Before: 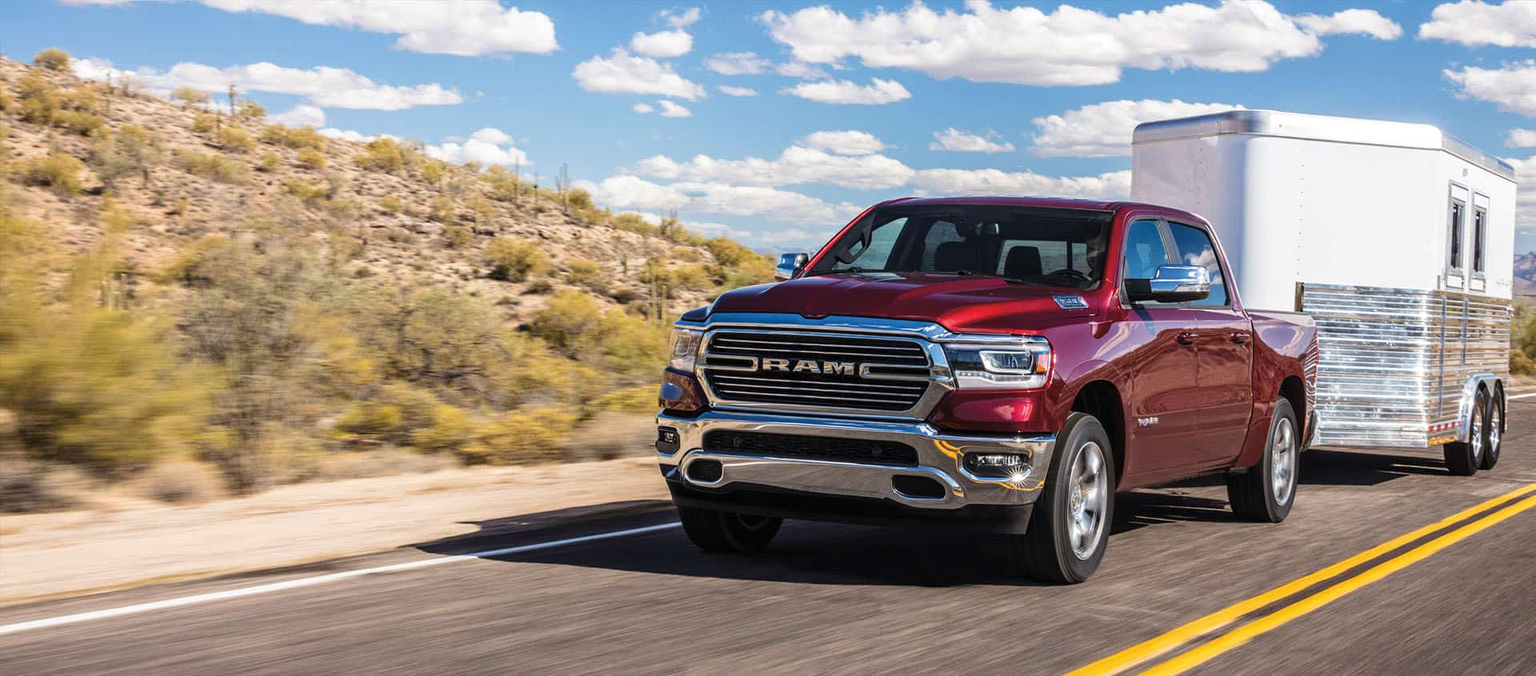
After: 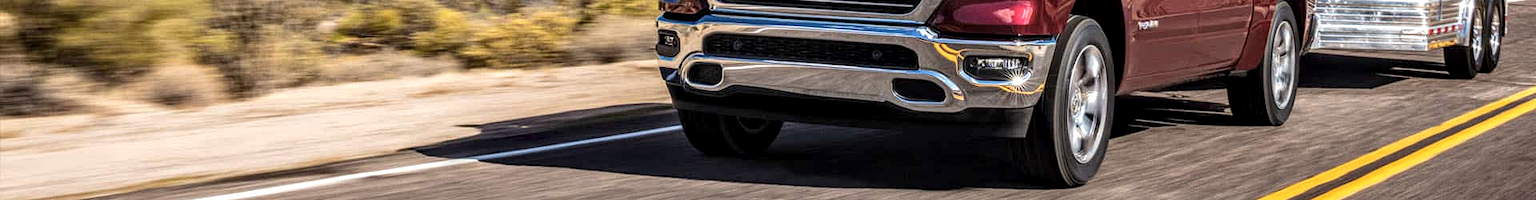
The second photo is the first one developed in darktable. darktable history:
local contrast: detail 150%
shadows and highlights: shadows 37.69, highlights -27.5, soften with gaussian
crop and rotate: top 58.771%, bottom 11.474%
